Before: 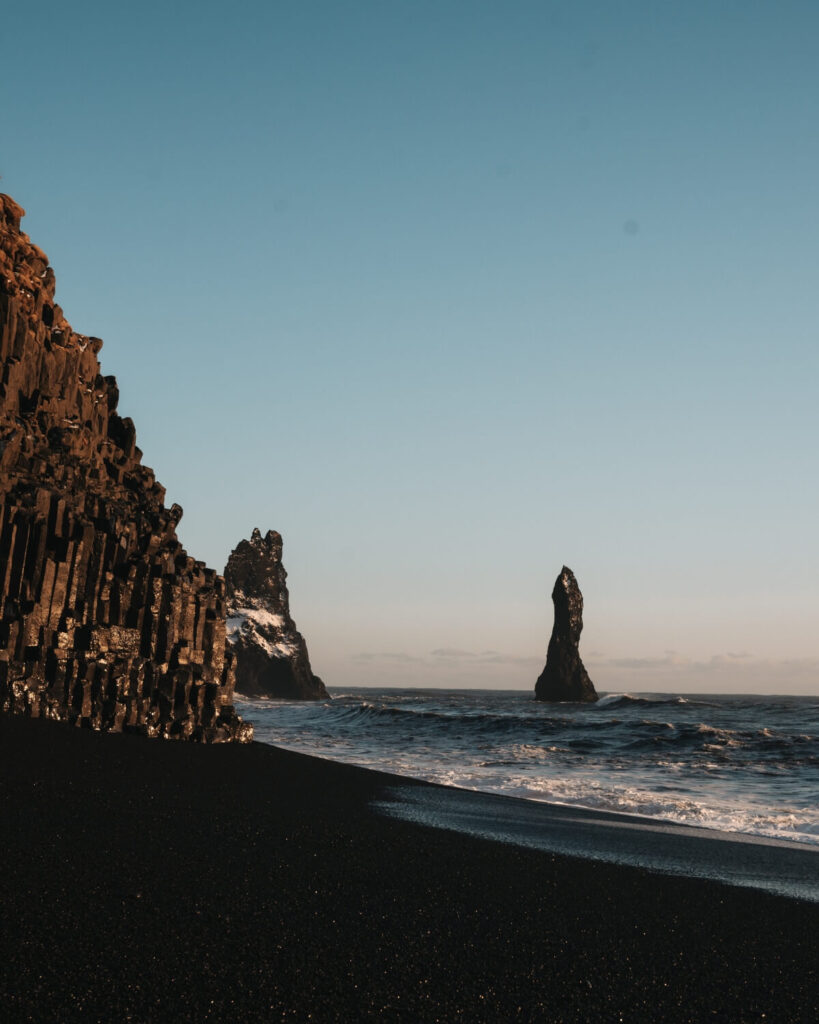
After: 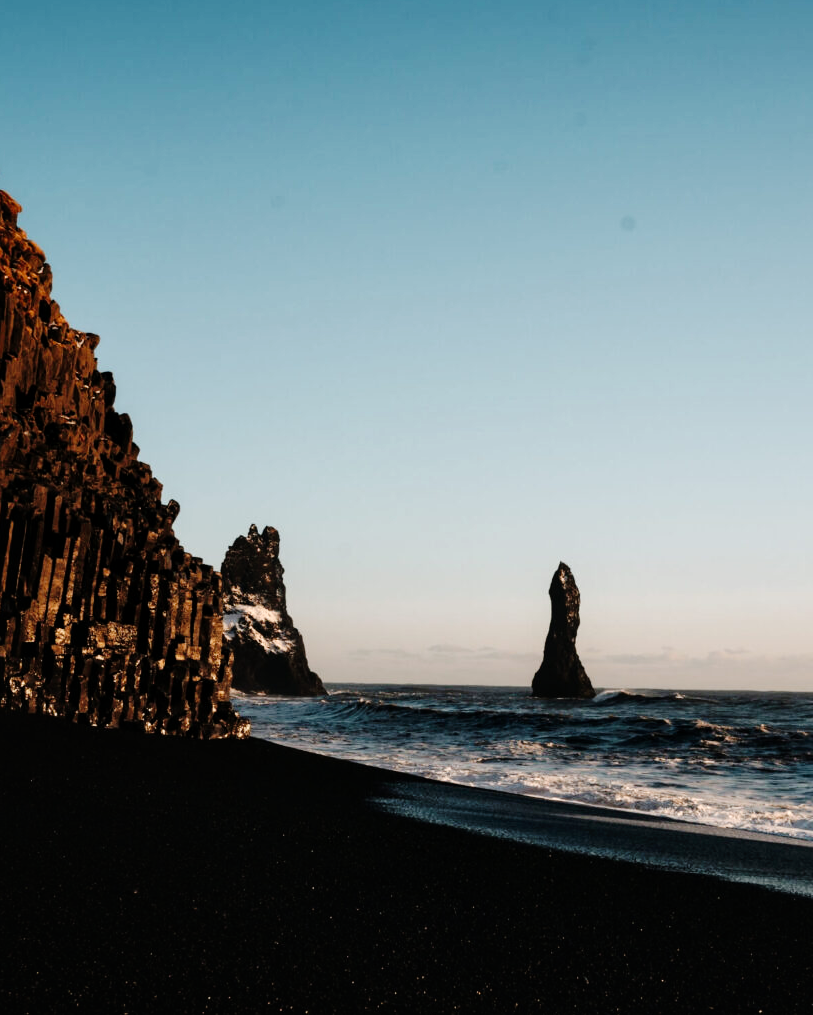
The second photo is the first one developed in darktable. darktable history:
tone curve: curves: ch0 [(0, 0) (0.003, 0.003) (0.011, 0.005) (0.025, 0.008) (0.044, 0.012) (0.069, 0.02) (0.1, 0.031) (0.136, 0.047) (0.177, 0.088) (0.224, 0.141) (0.277, 0.222) (0.335, 0.32) (0.399, 0.422) (0.468, 0.523) (0.543, 0.623) (0.623, 0.716) (0.709, 0.796) (0.801, 0.88) (0.898, 0.958) (1, 1)], preserve colors none
crop: left 0.434%, top 0.485%, right 0.244%, bottom 0.386%
local contrast: mode bilateral grid, contrast 20, coarseness 50, detail 120%, midtone range 0.2
